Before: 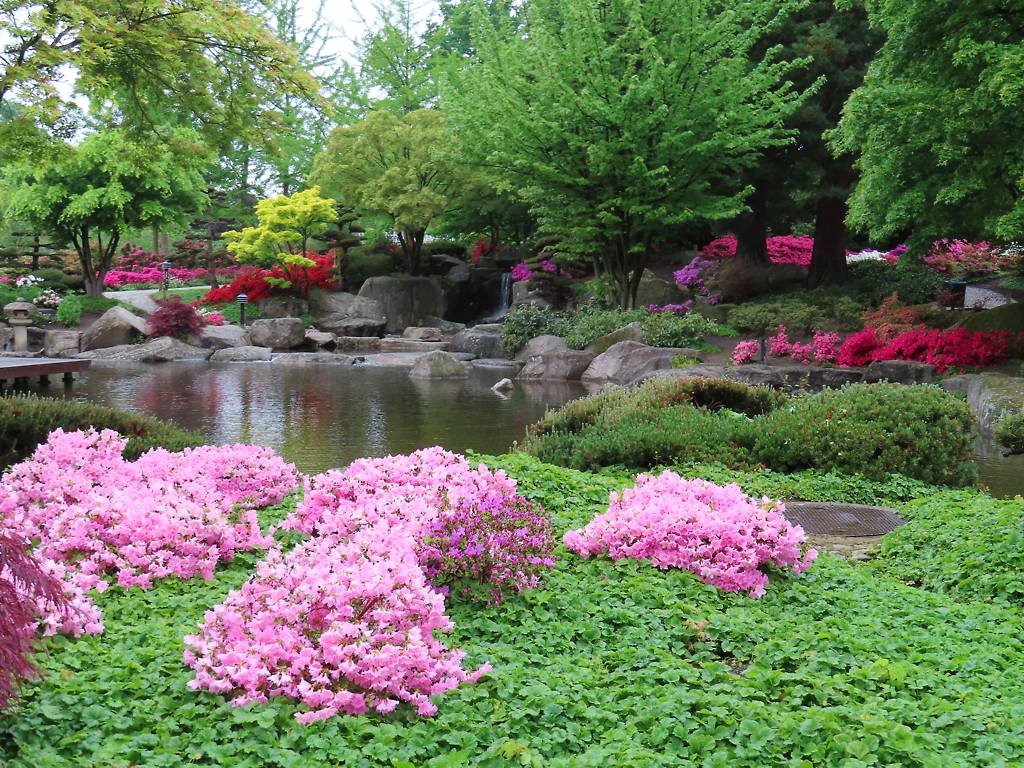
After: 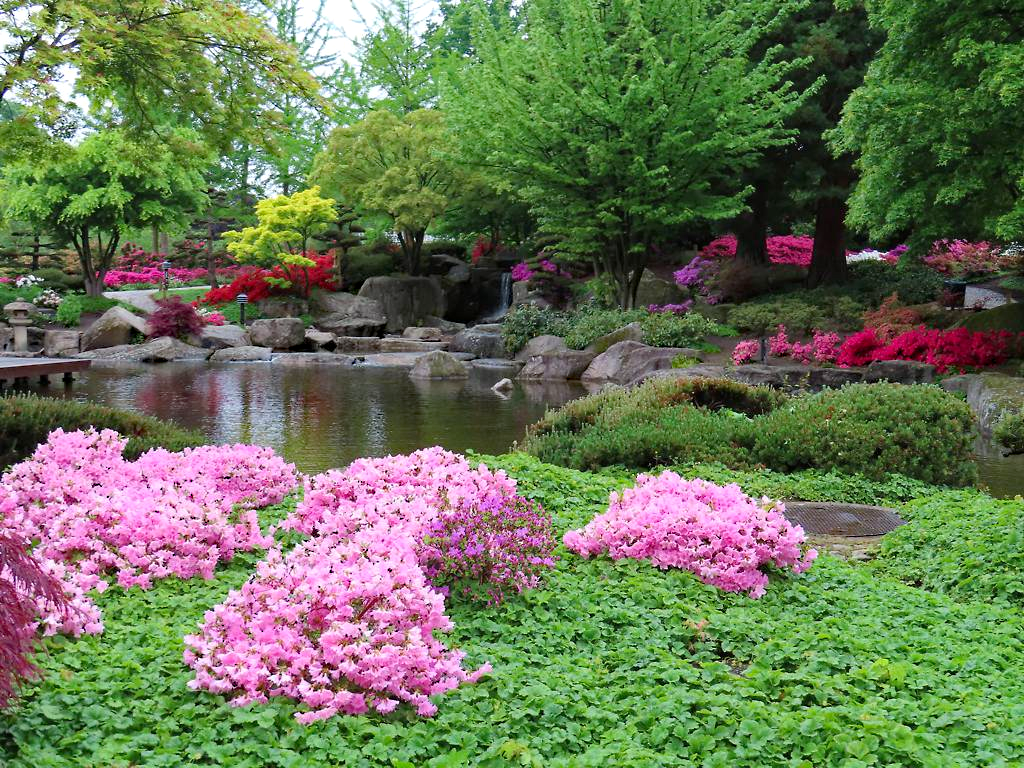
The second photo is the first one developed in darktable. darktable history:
haze removal: strength 0.408, distance 0.218, compatibility mode true, adaptive false
levels: levels [0, 0.492, 0.984]
